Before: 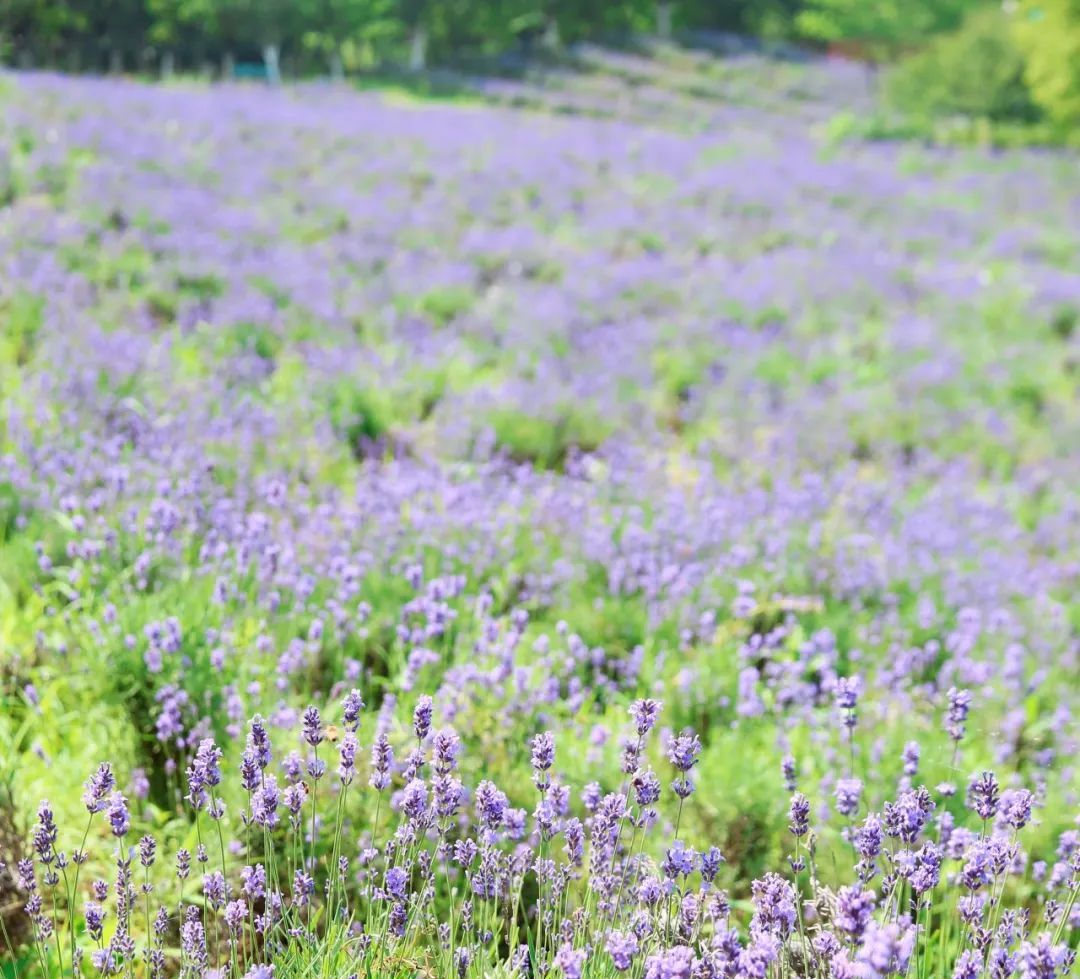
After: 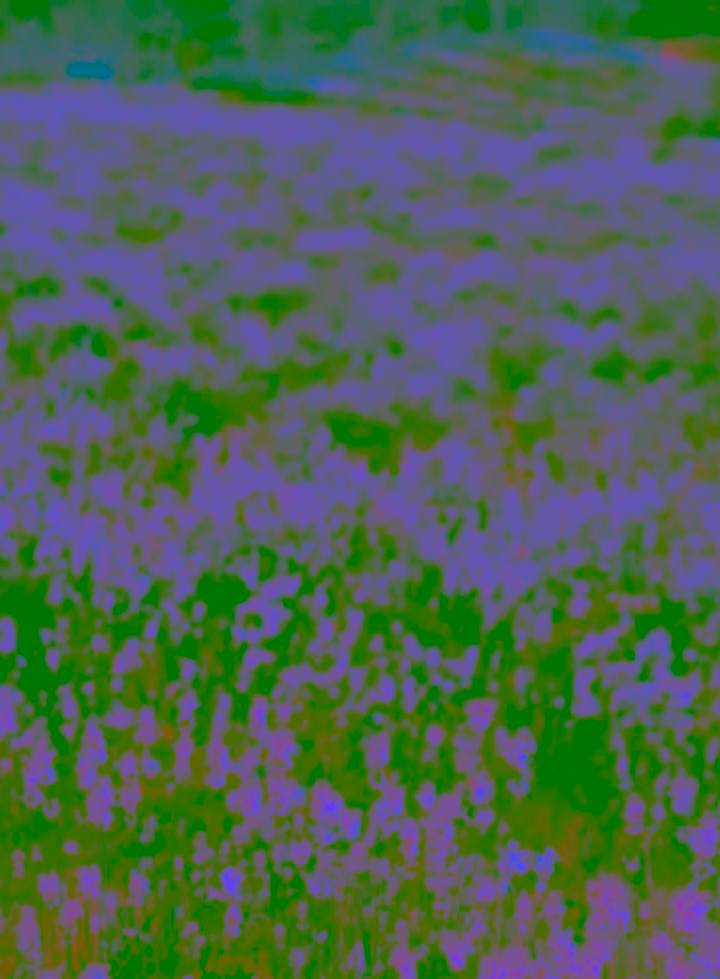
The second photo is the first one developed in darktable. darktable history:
crop and rotate: left 15.369%, right 17.901%
shadows and highlights: soften with gaussian
contrast brightness saturation: contrast -0.986, brightness -0.175, saturation 0.751
